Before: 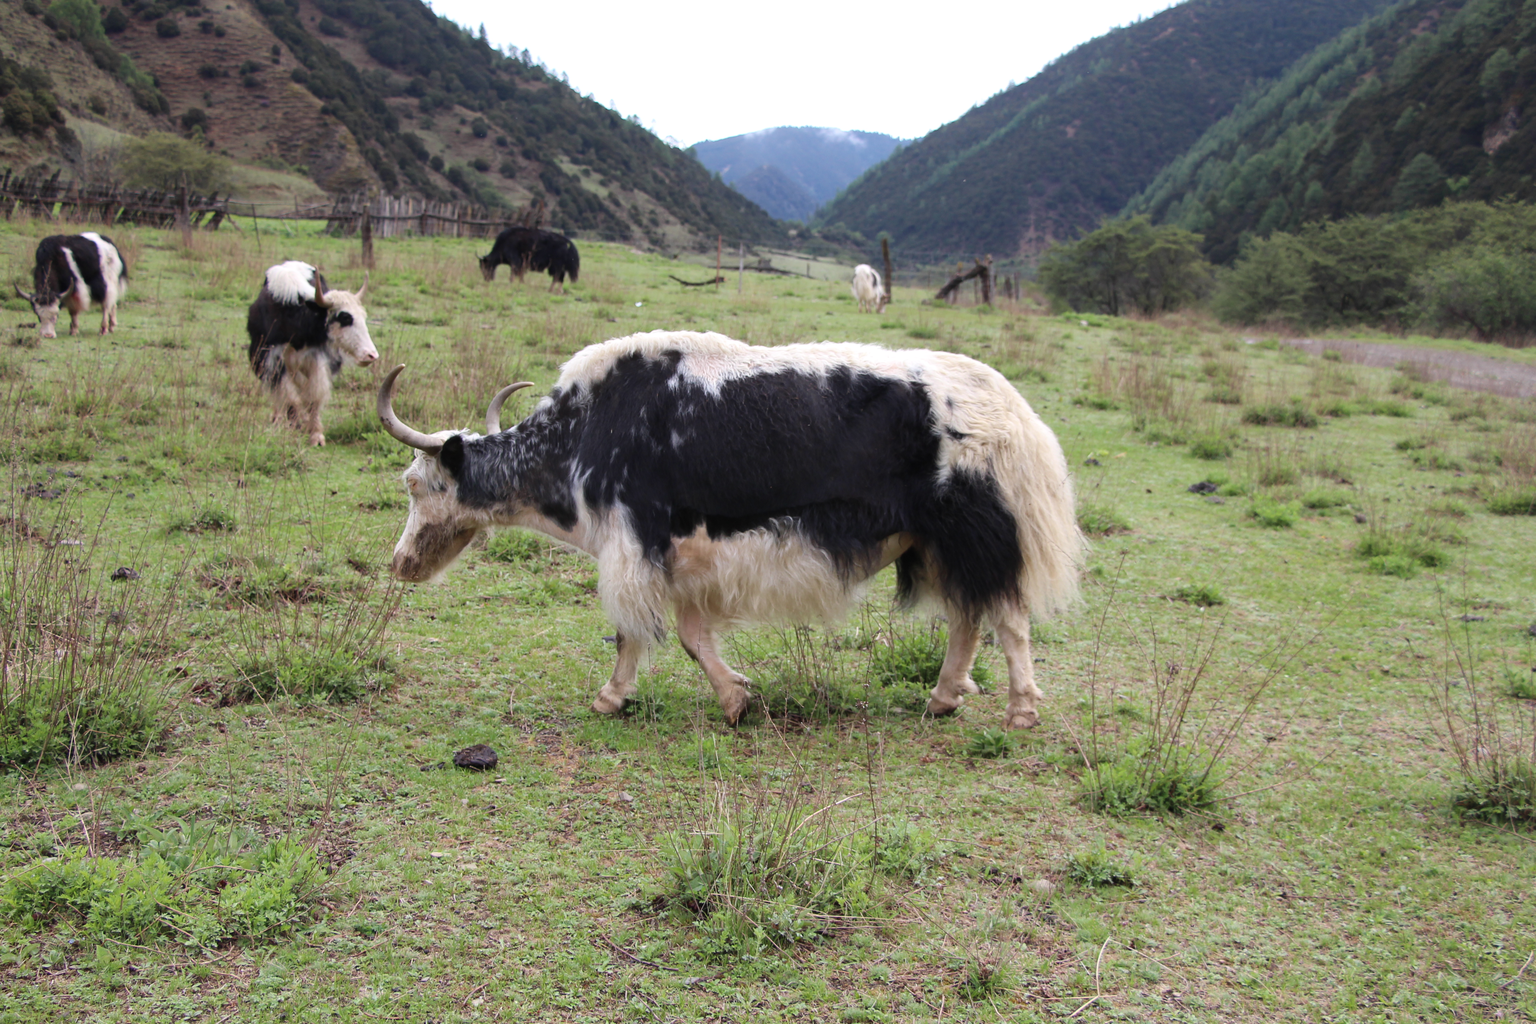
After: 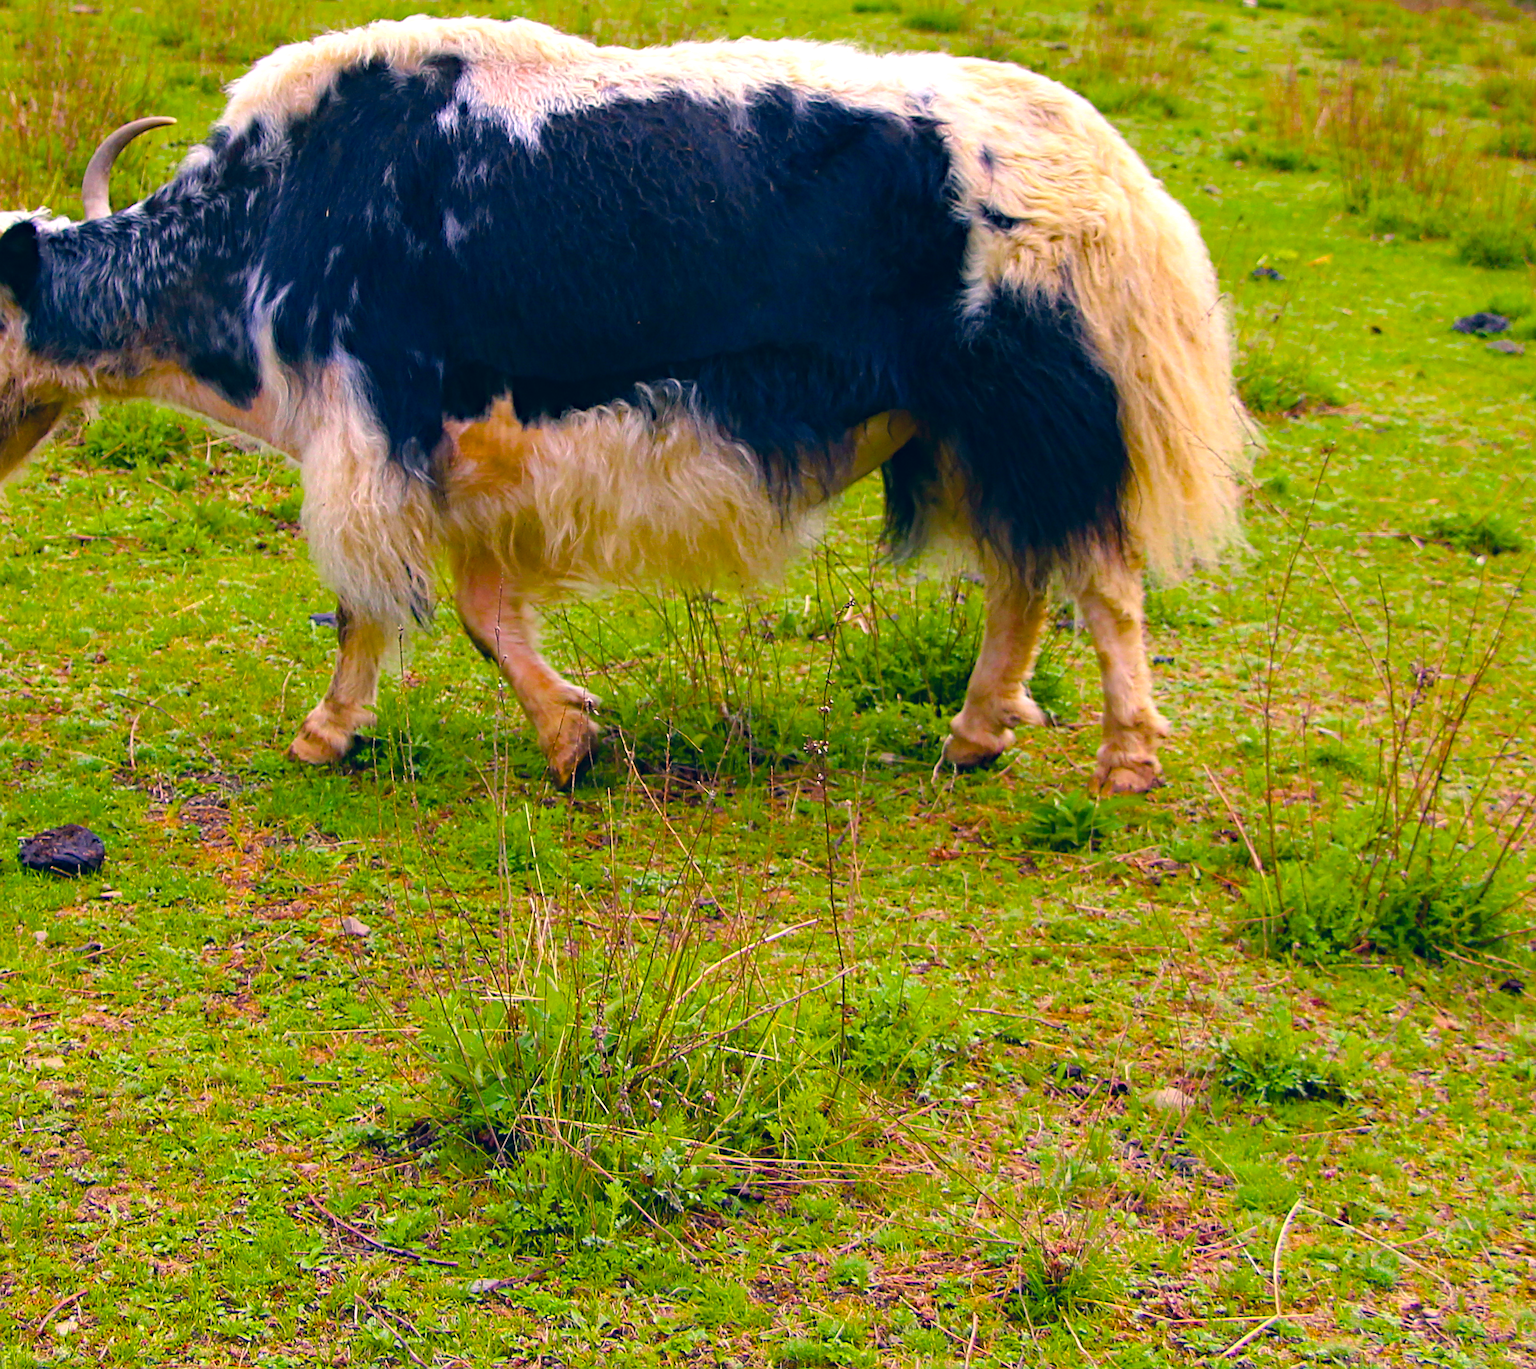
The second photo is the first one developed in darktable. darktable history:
crop and rotate: left 28.914%, top 31.466%, right 19.851%
haze removal: strength 0.298, distance 0.25, compatibility mode true, adaptive false
color correction: highlights a* 10.3, highlights b* 14.69, shadows a* -10.29, shadows b* -14.92
sharpen: on, module defaults
exposure: exposure 0.187 EV, compensate highlight preservation false
color balance rgb: perceptual saturation grading › global saturation 65.294%, perceptual saturation grading › highlights 59.881%, perceptual saturation grading › mid-tones 49.402%, perceptual saturation grading › shadows 49.93%, global vibrance 15.195%
